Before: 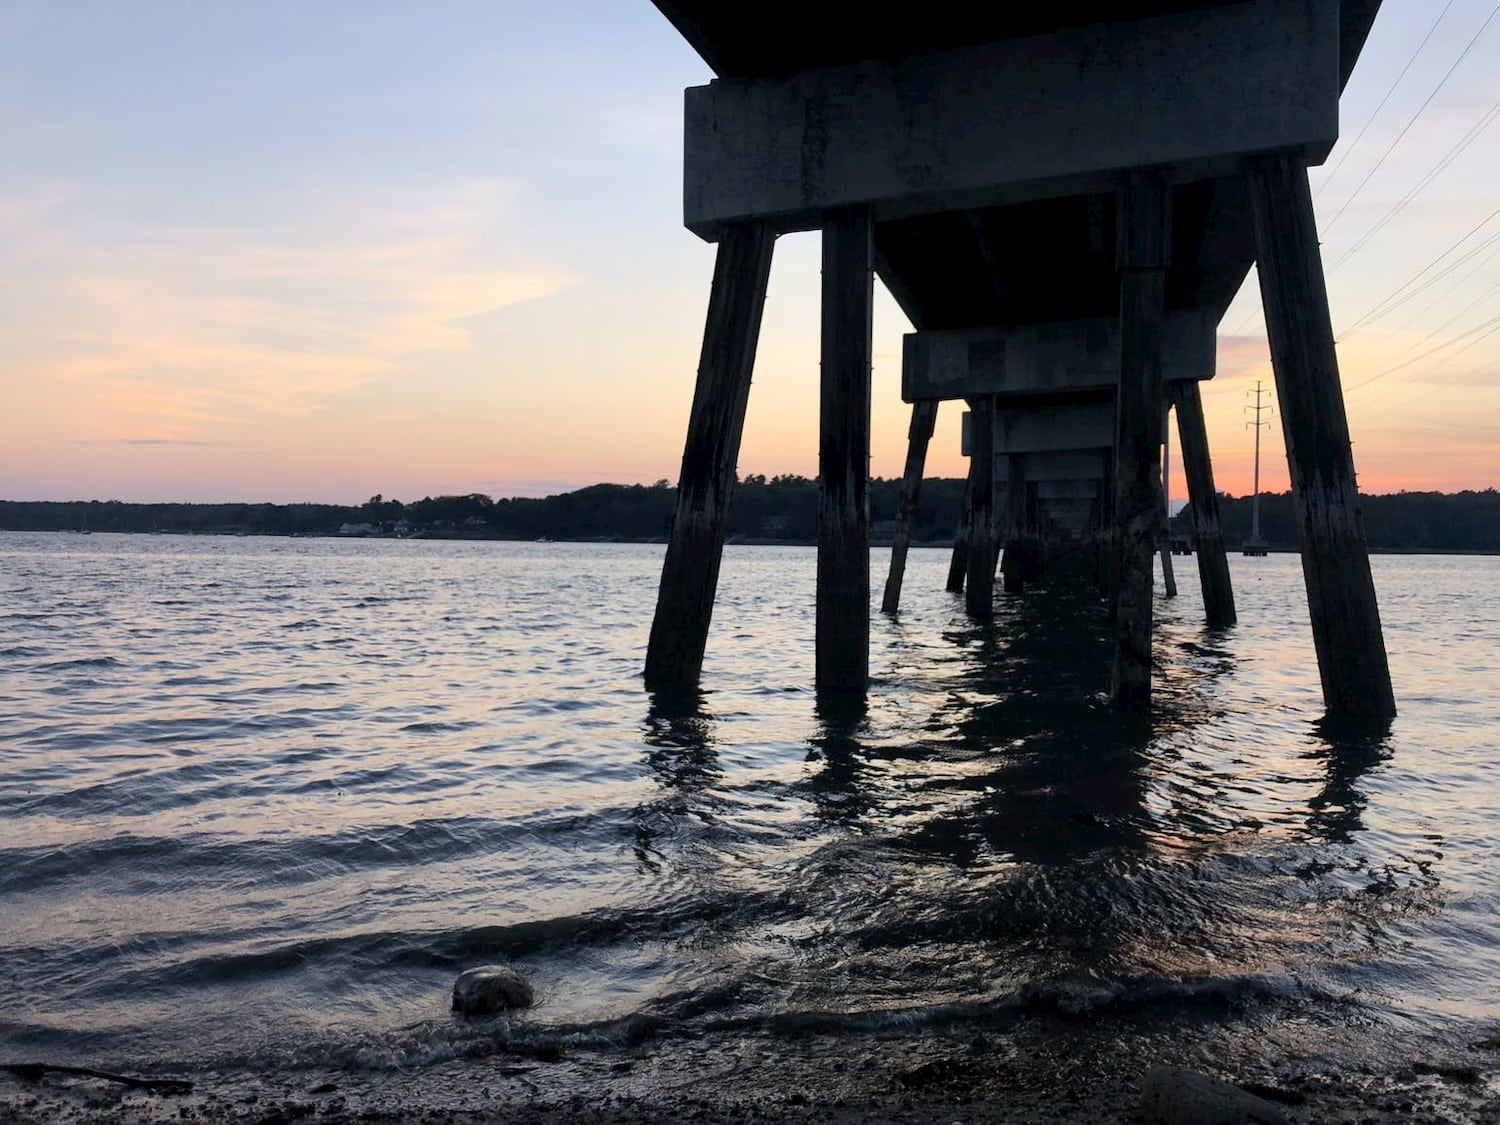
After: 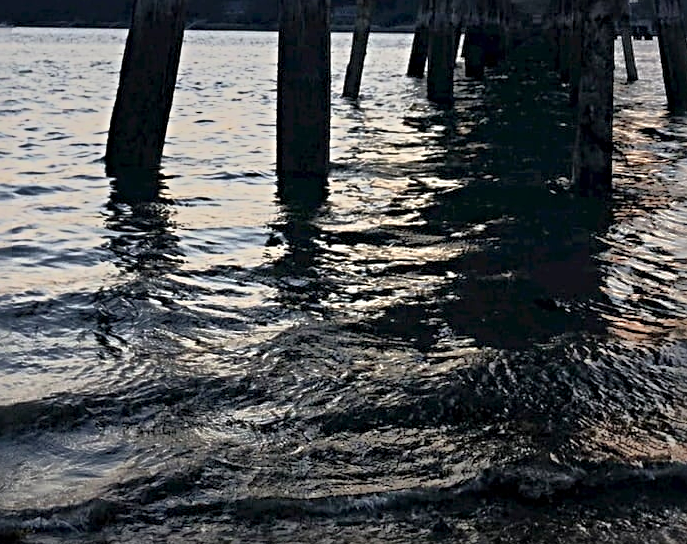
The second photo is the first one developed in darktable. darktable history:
tone equalizer: -7 EV -0.63 EV, -6 EV 1 EV, -5 EV -0.45 EV, -4 EV 0.43 EV, -3 EV 0.41 EV, -2 EV 0.15 EV, -1 EV -0.15 EV, +0 EV -0.39 EV, smoothing diameter 25%, edges refinement/feathering 10, preserve details guided filter
sharpen: radius 4.883
crop: left 35.976%, top 45.819%, right 18.162%, bottom 5.807%
